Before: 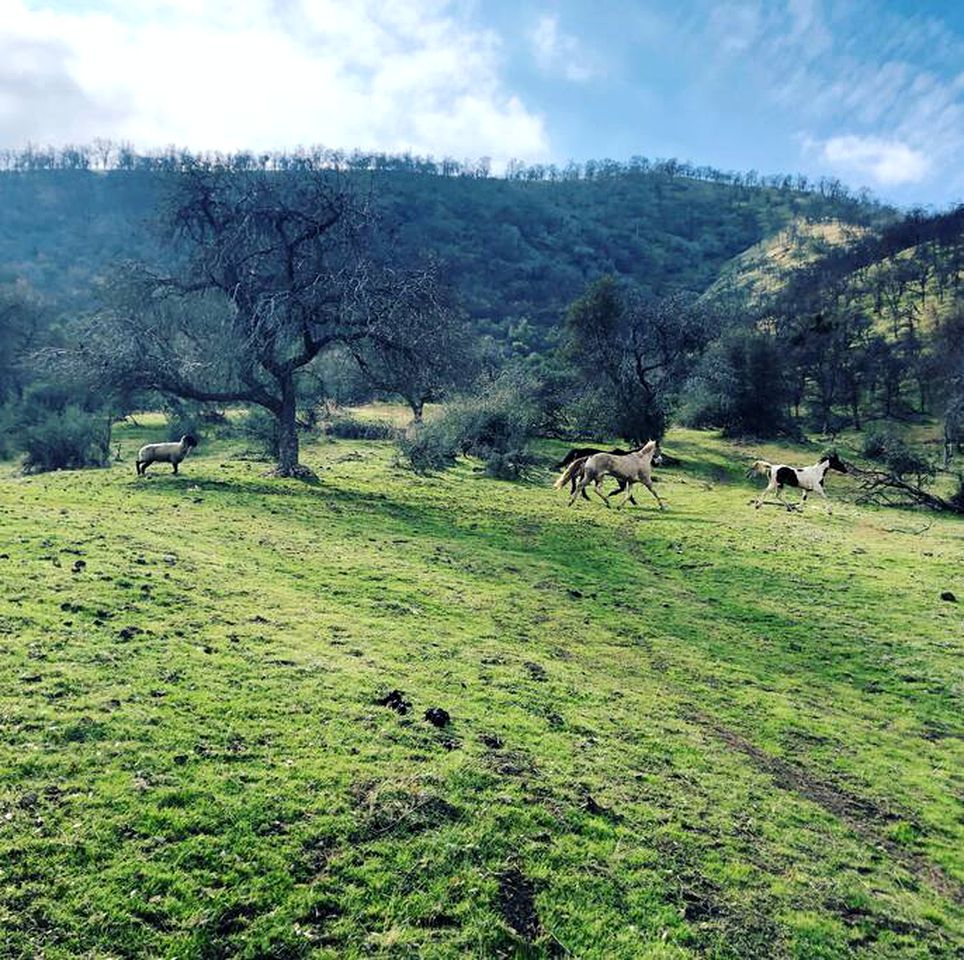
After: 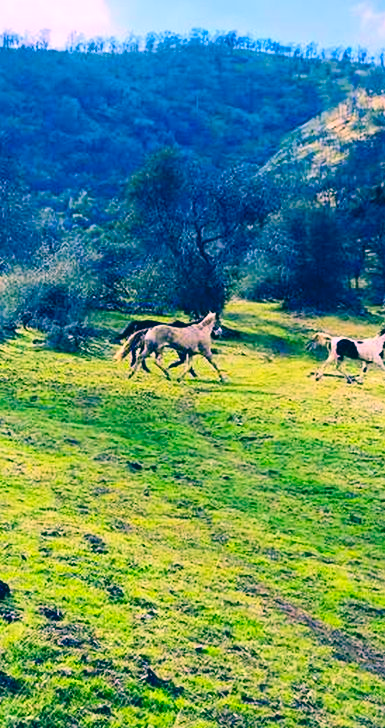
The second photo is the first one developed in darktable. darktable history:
contrast brightness saturation: contrast 0.2, brightness 0.16, saturation 0.22
color correction: highlights a* 17.03, highlights b* 0.205, shadows a* -15.38, shadows b* -14.56, saturation 1.5
crop: left 45.721%, top 13.393%, right 14.118%, bottom 10.01%
